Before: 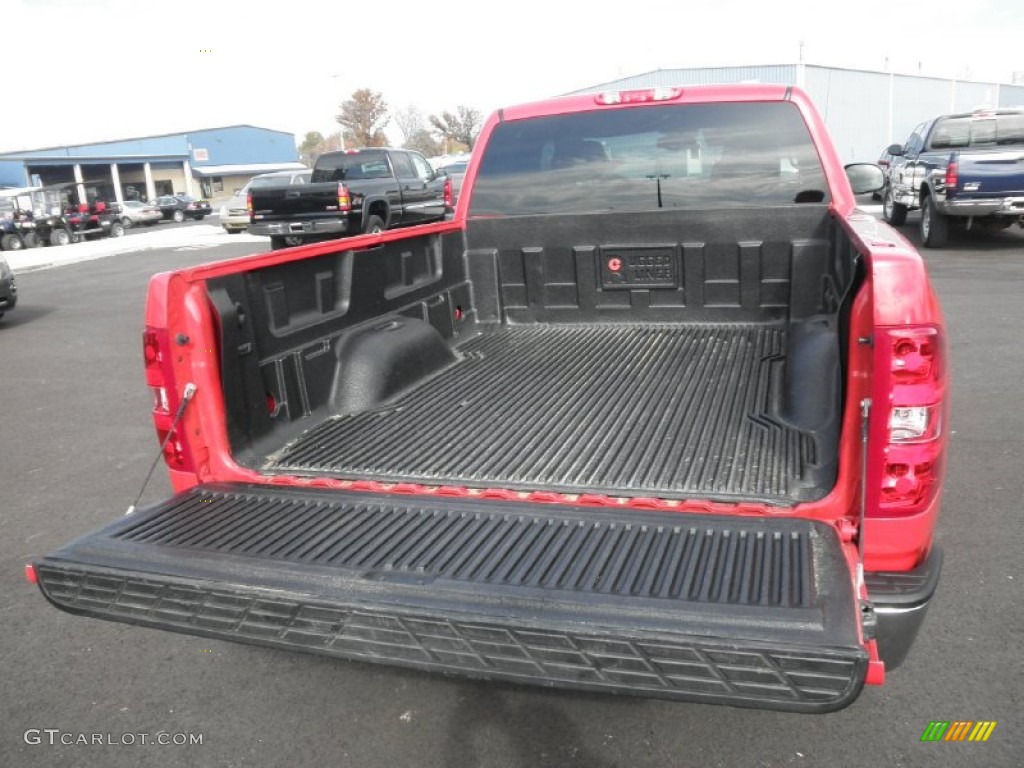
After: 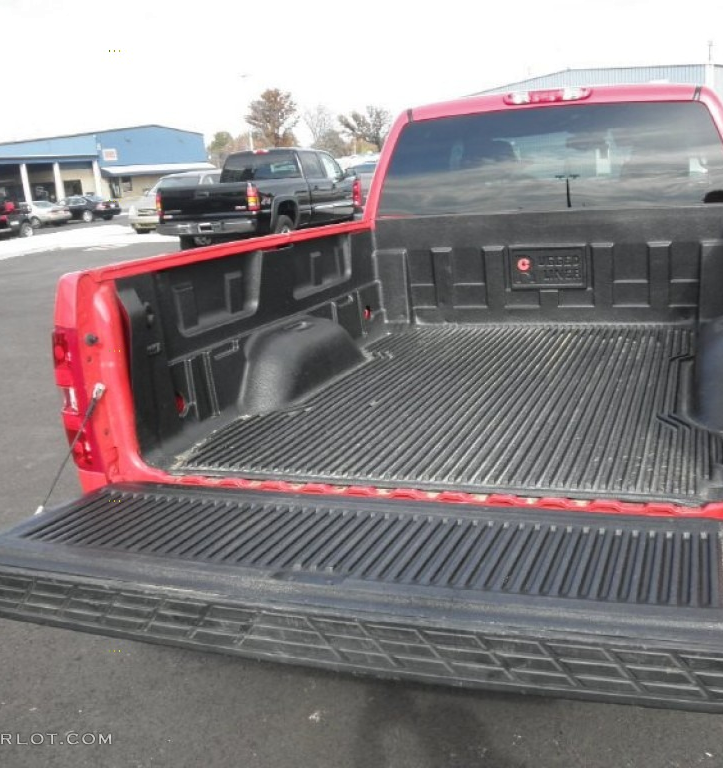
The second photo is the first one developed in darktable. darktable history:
crop and rotate: left 8.929%, right 20.368%
shadows and highlights: shadows 48.19, highlights -41.81, soften with gaussian
